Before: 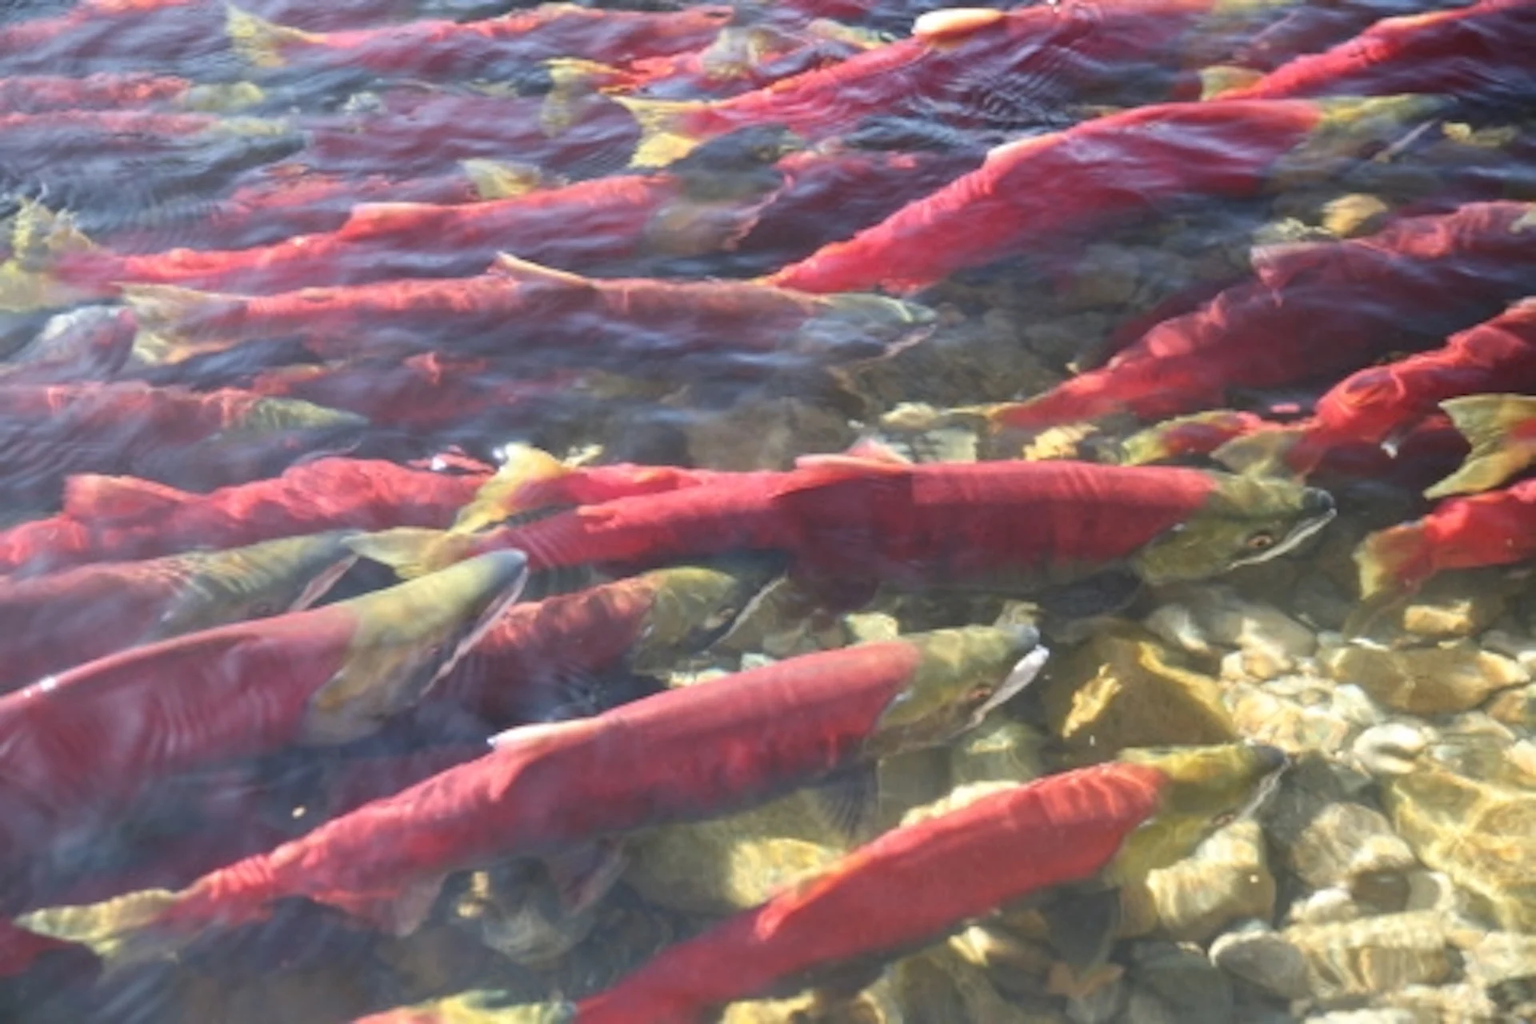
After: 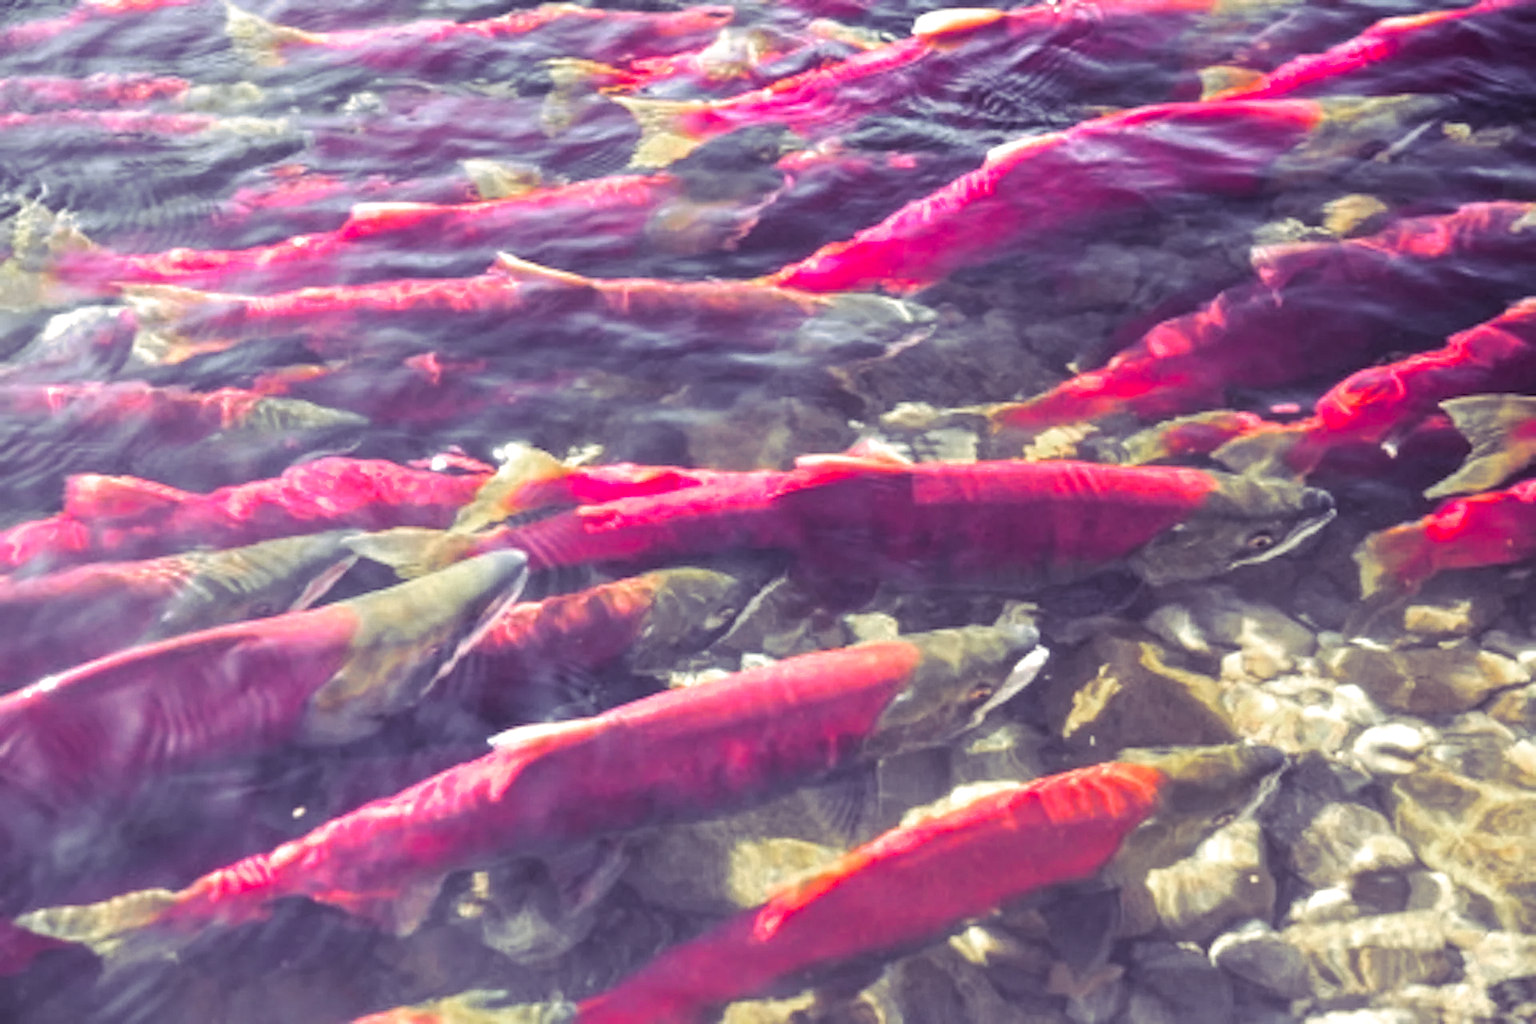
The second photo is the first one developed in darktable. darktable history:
exposure: black level correction 0.001, exposure 0.5 EV, compensate exposure bias true, compensate highlight preservation false
local contrast: on, module defaults
color zones: curves: ch0 [(0, 0.48) (0.209, 0.398) (0.305, 0.332) (0.429, 0.493) (0.571, 0.5) (0.714, 0.5) (0.857, 0.5) (1, 0.48)]; ch1 [(0, 0.736) (0.143, 0.625) (0.225, 0.371) (0.429, 0.256) (0.571, 0.241) (0.714, 0.213) (0.857, 0.48) (1, 0.736)]; ch2 [(0, 0.448) (0.143, 0.498) (0.286, 0.5) (0.429, 0.5) (0.571, 0.5) (0.714, 0.5) (0.857, 0.5) (1, 0.448)]
split-toning: shadows › hue 255.6°, shadows › saturation 0.66, highlights › hue 43.2°, highlights › saturation 0.68, balance -50.1
